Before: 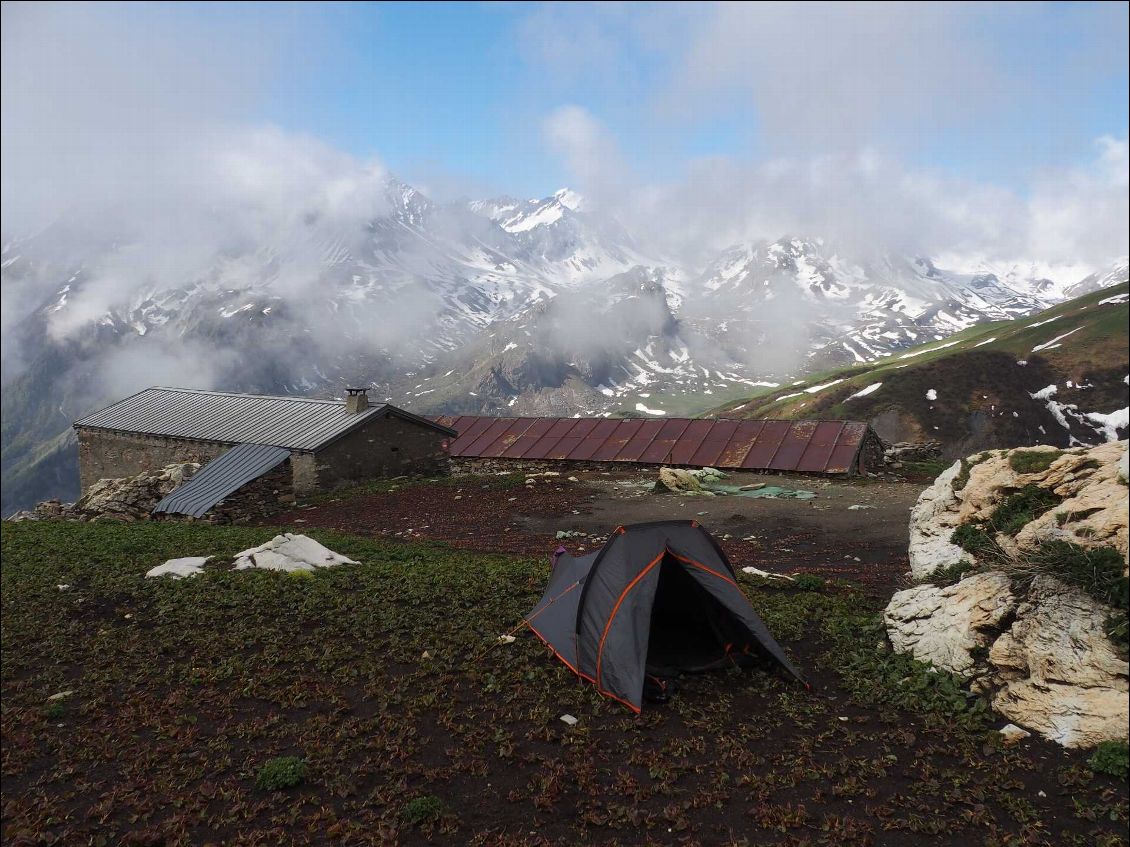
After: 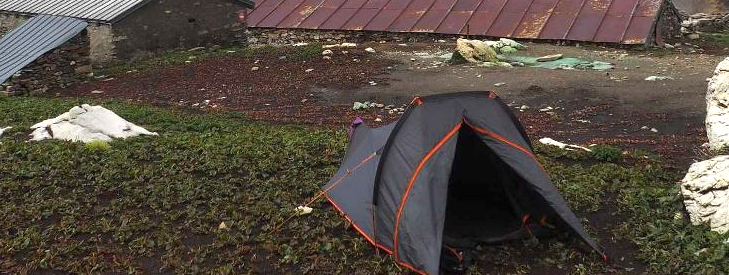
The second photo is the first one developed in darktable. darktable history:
crop: left 17.997%, top 50.699%, right 17.448%, bottom 16.816%
exposure: black level correction 0, exposure 1.001 EV, compensate highlight preservation false
